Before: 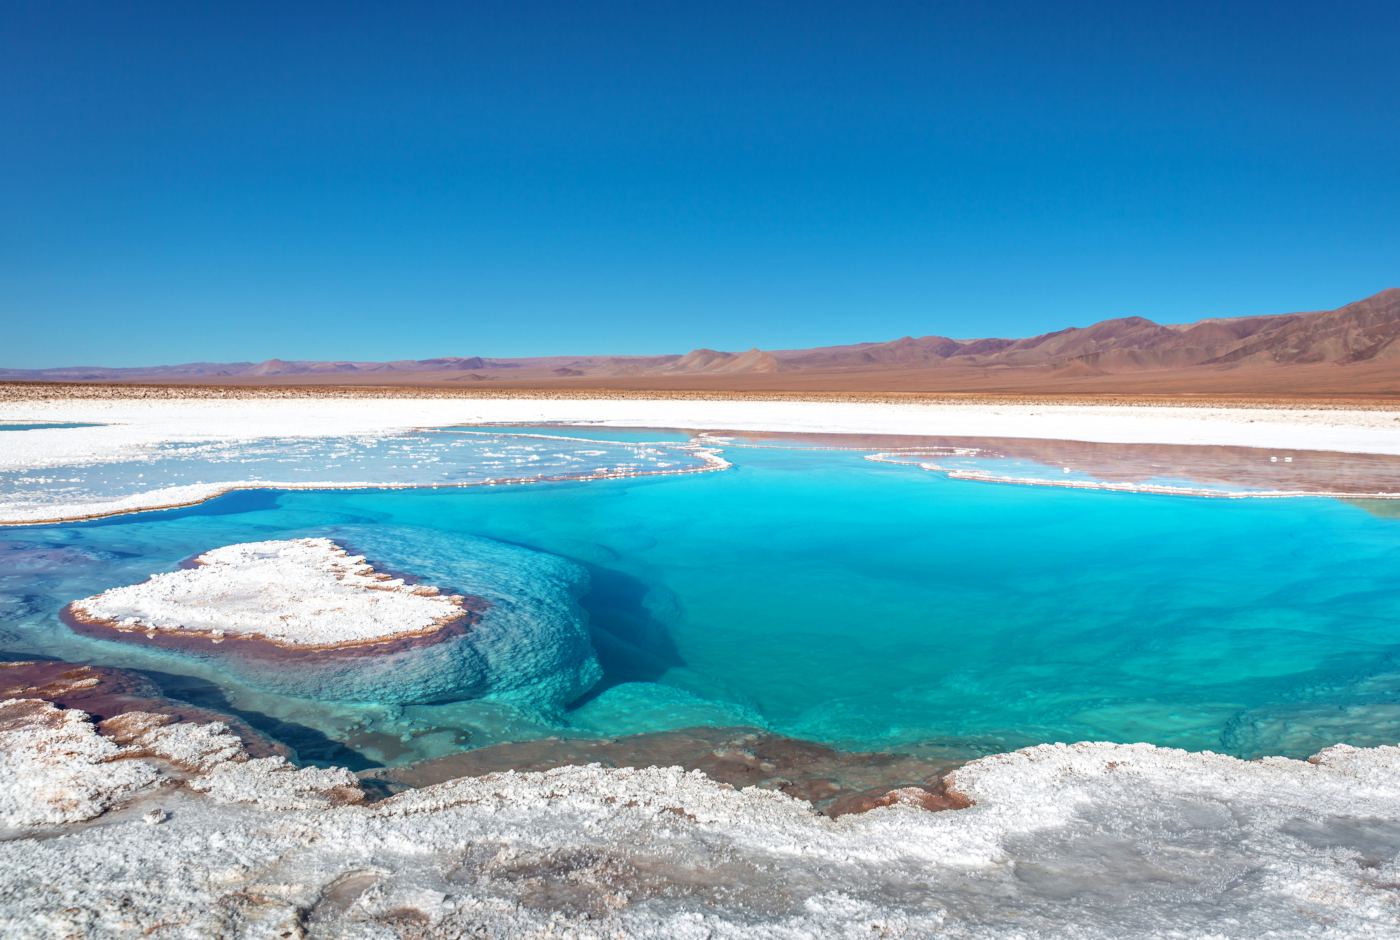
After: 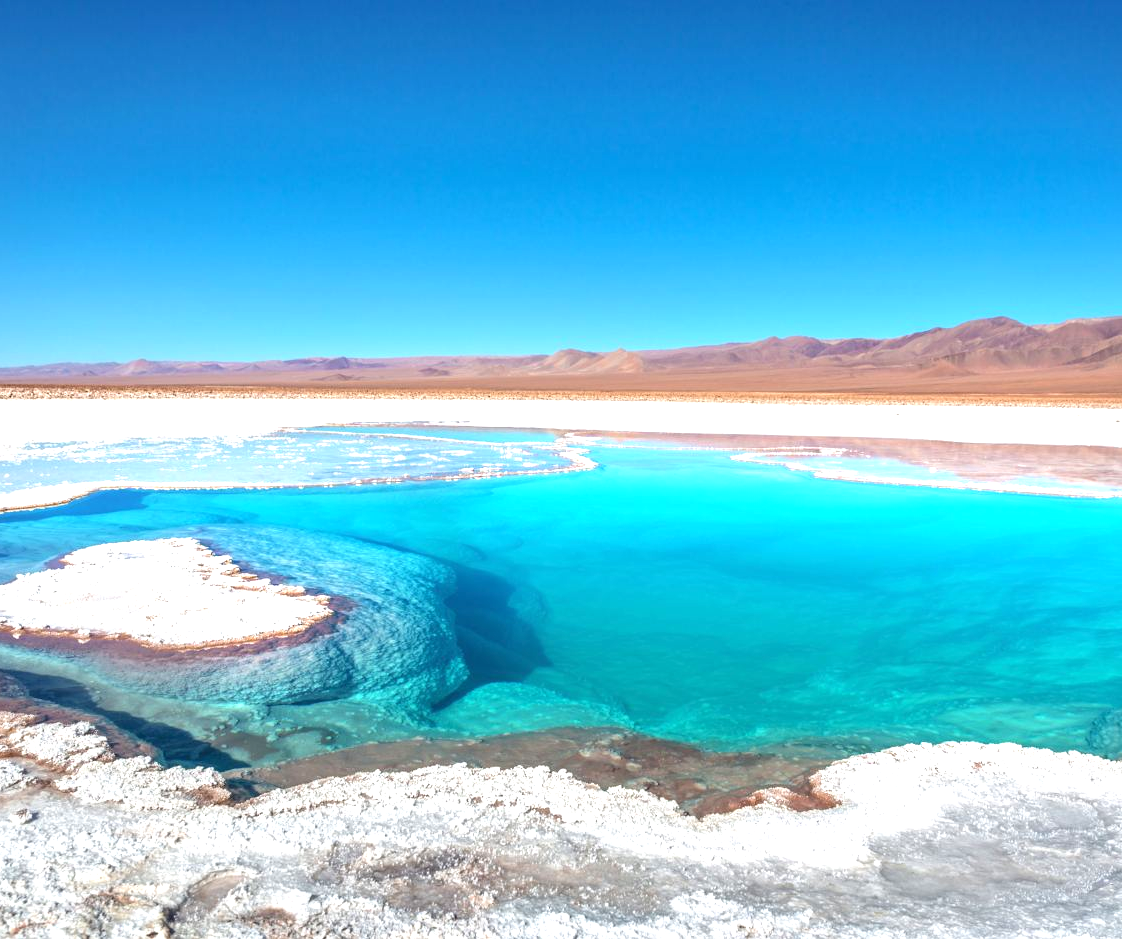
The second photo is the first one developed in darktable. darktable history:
exposure: black level correction 0, exposure 0.7 EV, compensate exposure bias true, compensate highlight preservation false
crop and rotate: left 9.597%, right 10.195%
